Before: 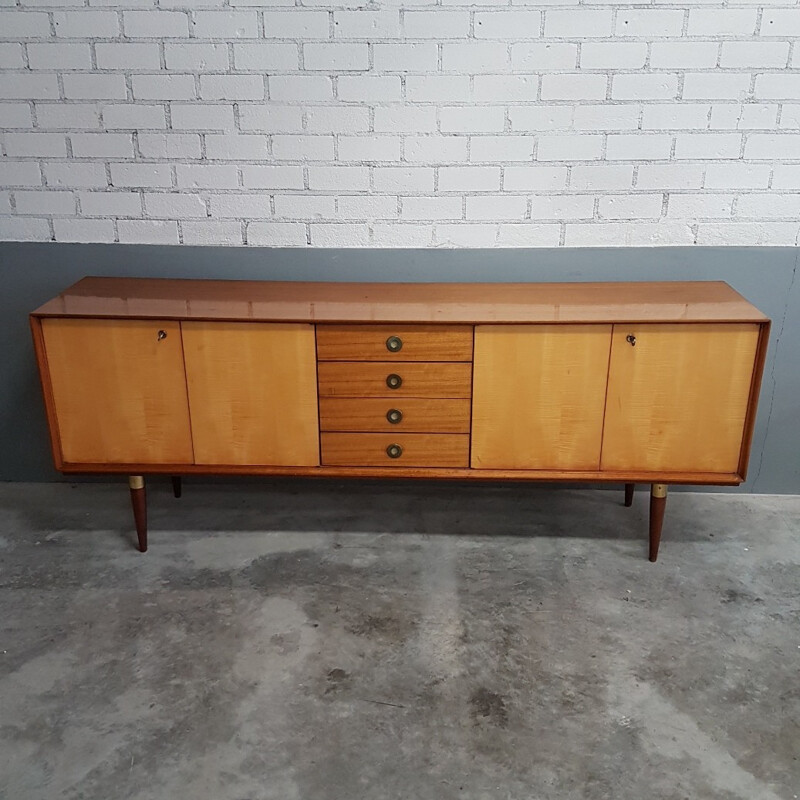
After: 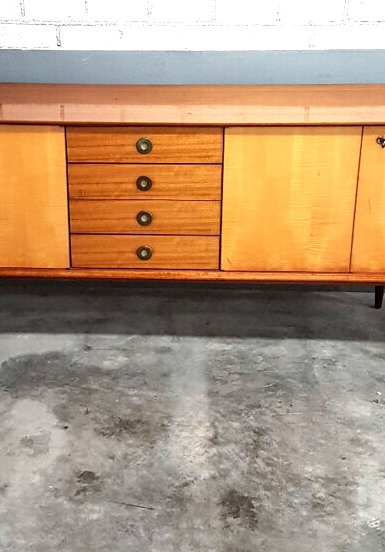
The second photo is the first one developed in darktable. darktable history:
crop: left 31.365%, top 24.751%, right 20.455%, bottom 6.224%
local contrast: on, module defaults
levels: levels [0, 0.374, 0.749]
